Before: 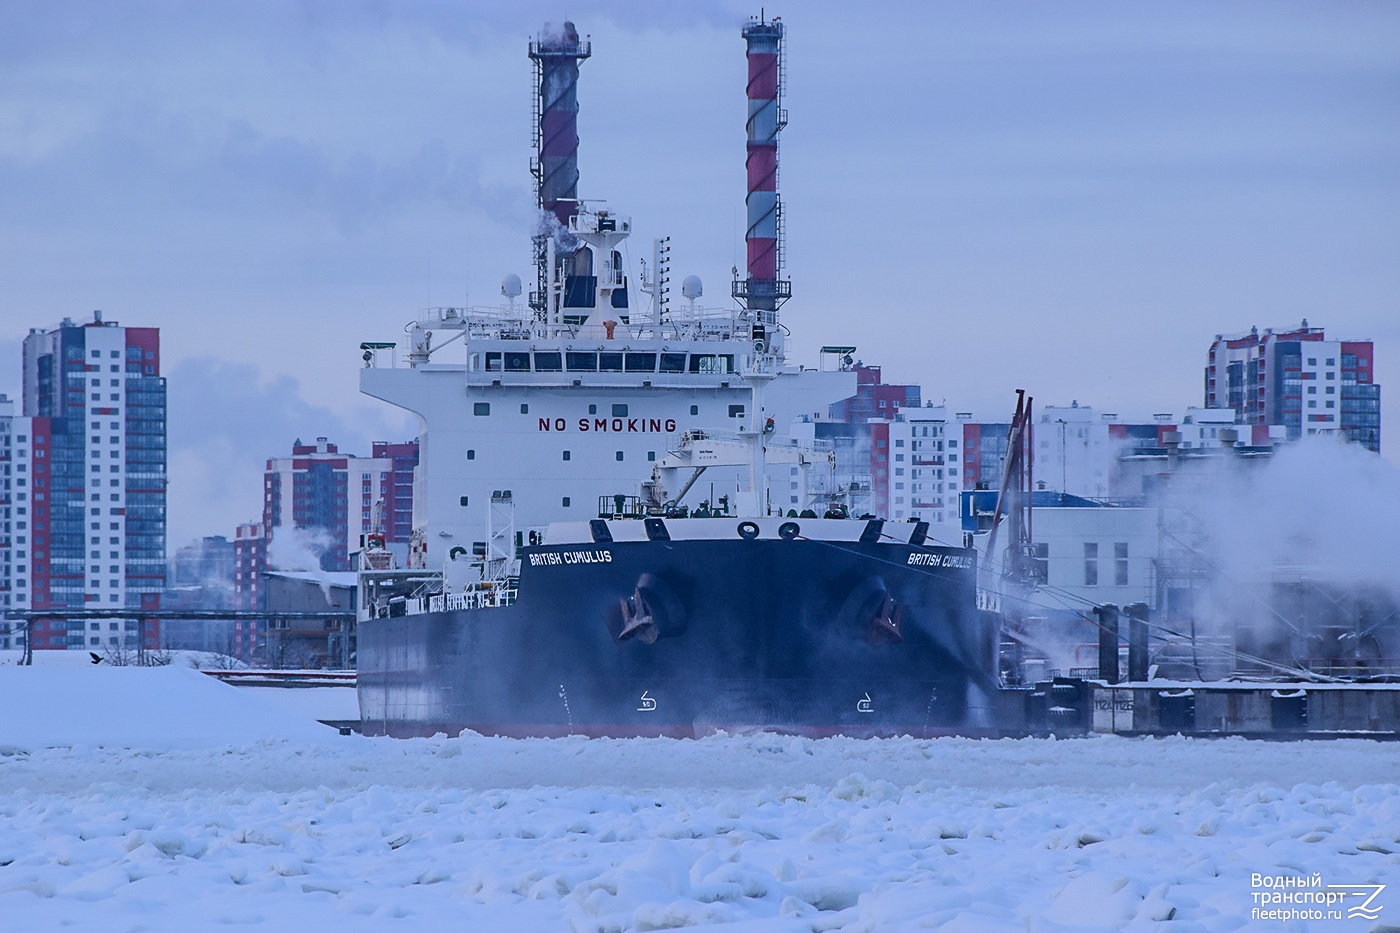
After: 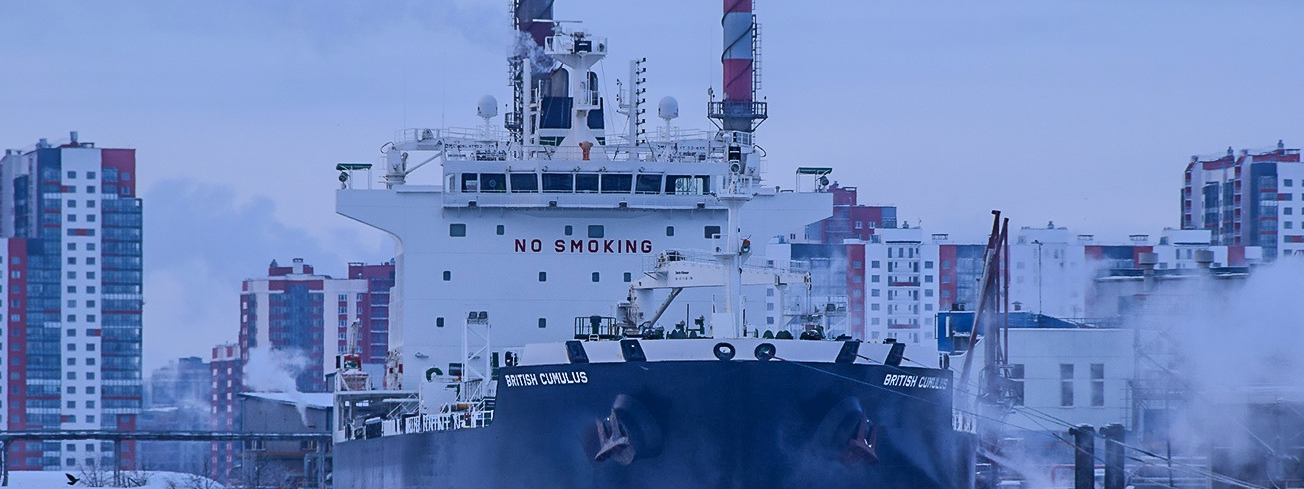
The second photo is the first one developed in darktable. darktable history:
crop: left 1.744%, top 19.225%, right 5.069%, bottom 28.357%
white balance: red 0.983, blue 1.036
